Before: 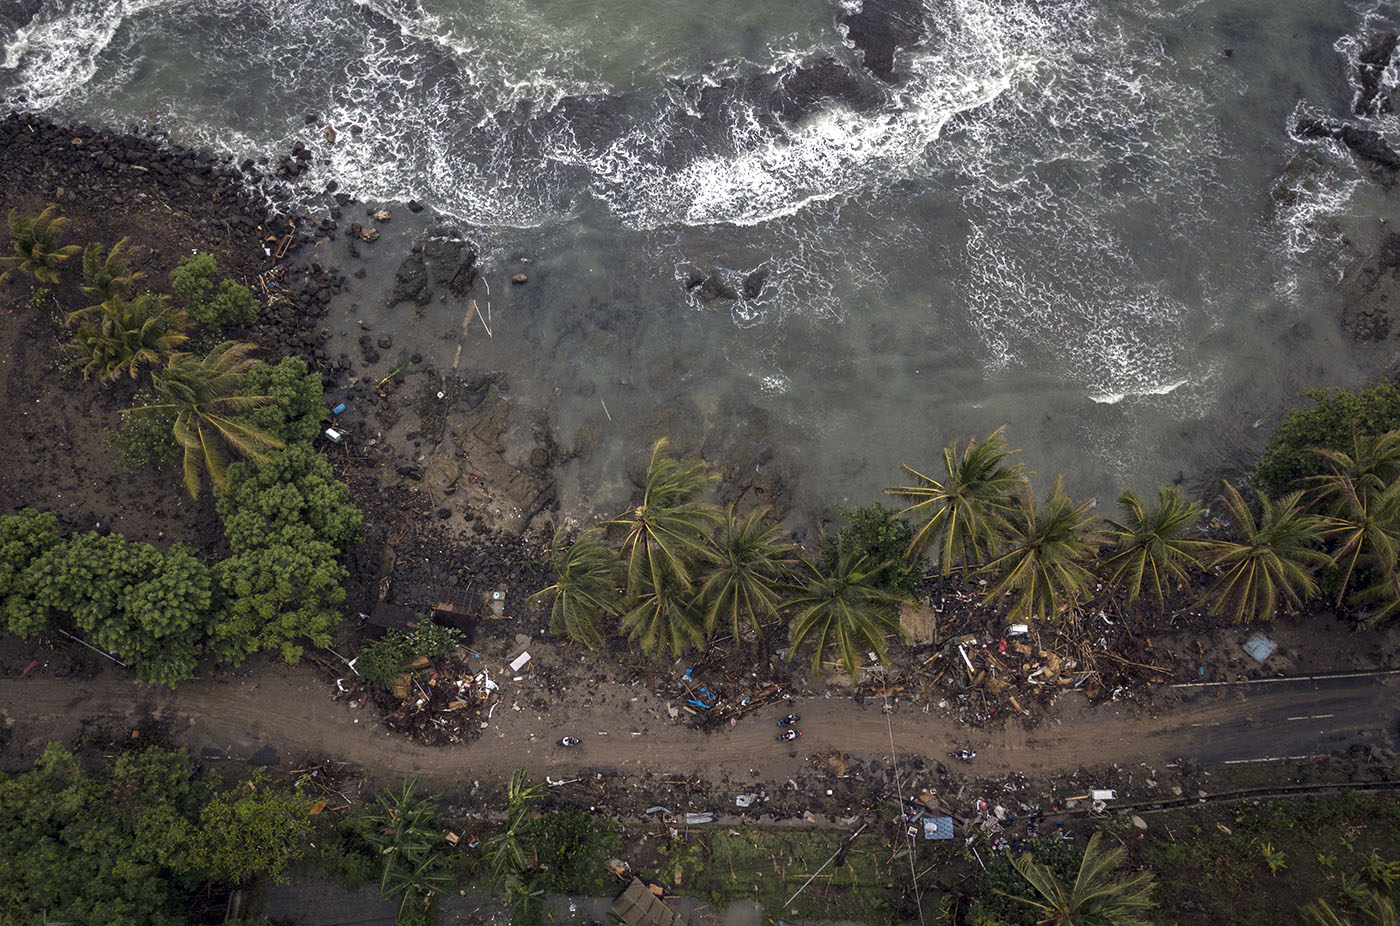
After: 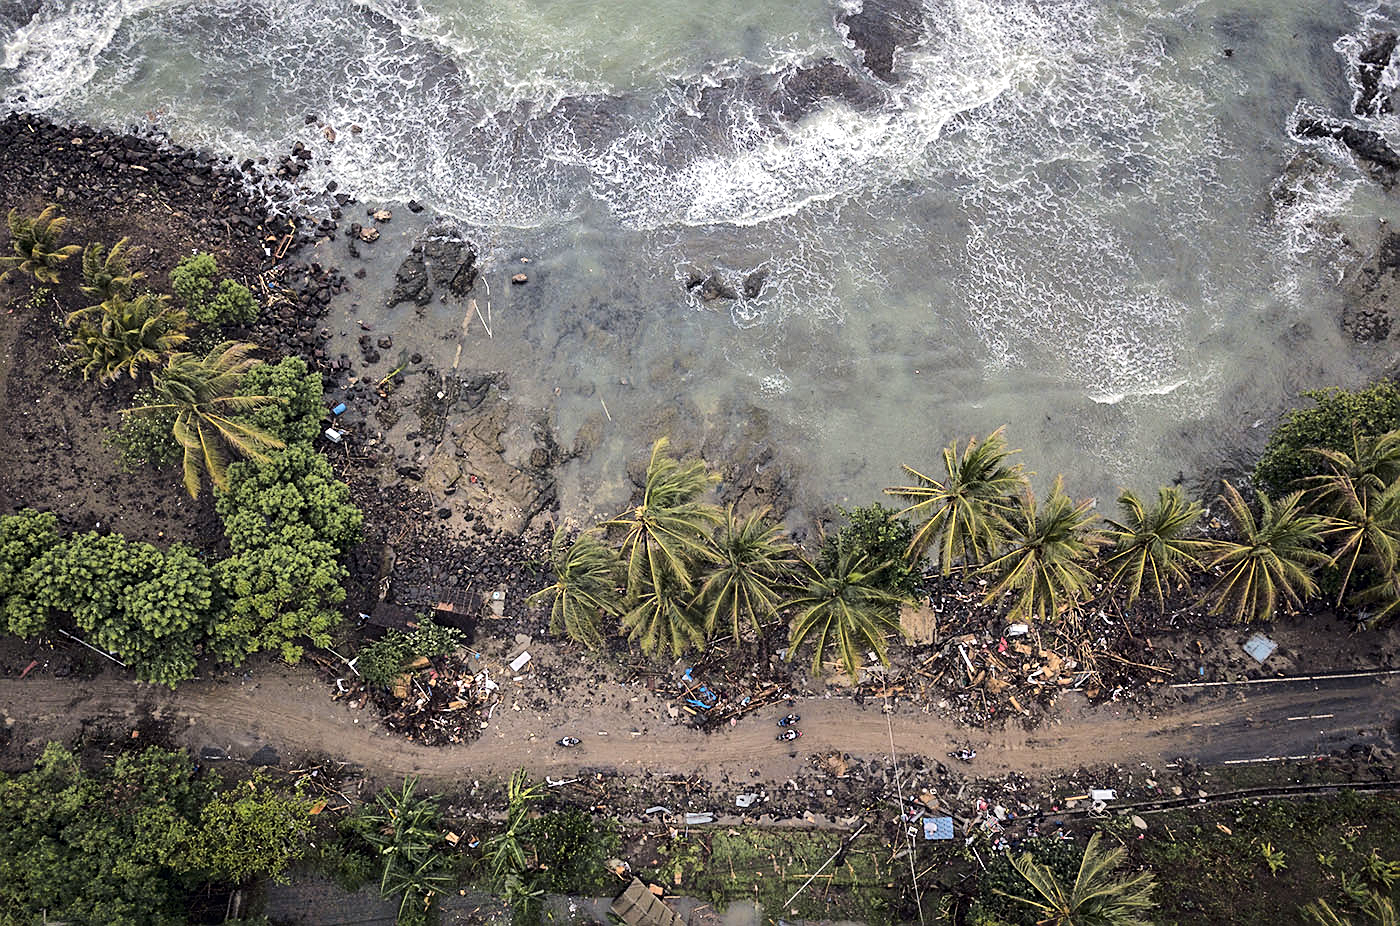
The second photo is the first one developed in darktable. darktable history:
tone equalizer: -7 EV 0.156 EV, -6 EV 0.587 EV, -5 EV 1.18 EV, -4 EV 1.36 EV, -3 EV 1.18 EV, -2 EV 0.6 EV, -1 EV 0.146 EV, edges refinement/feathering 500, mask exposure compensation -1.57 EV, preserve details no
sharpen: on, module defaults
